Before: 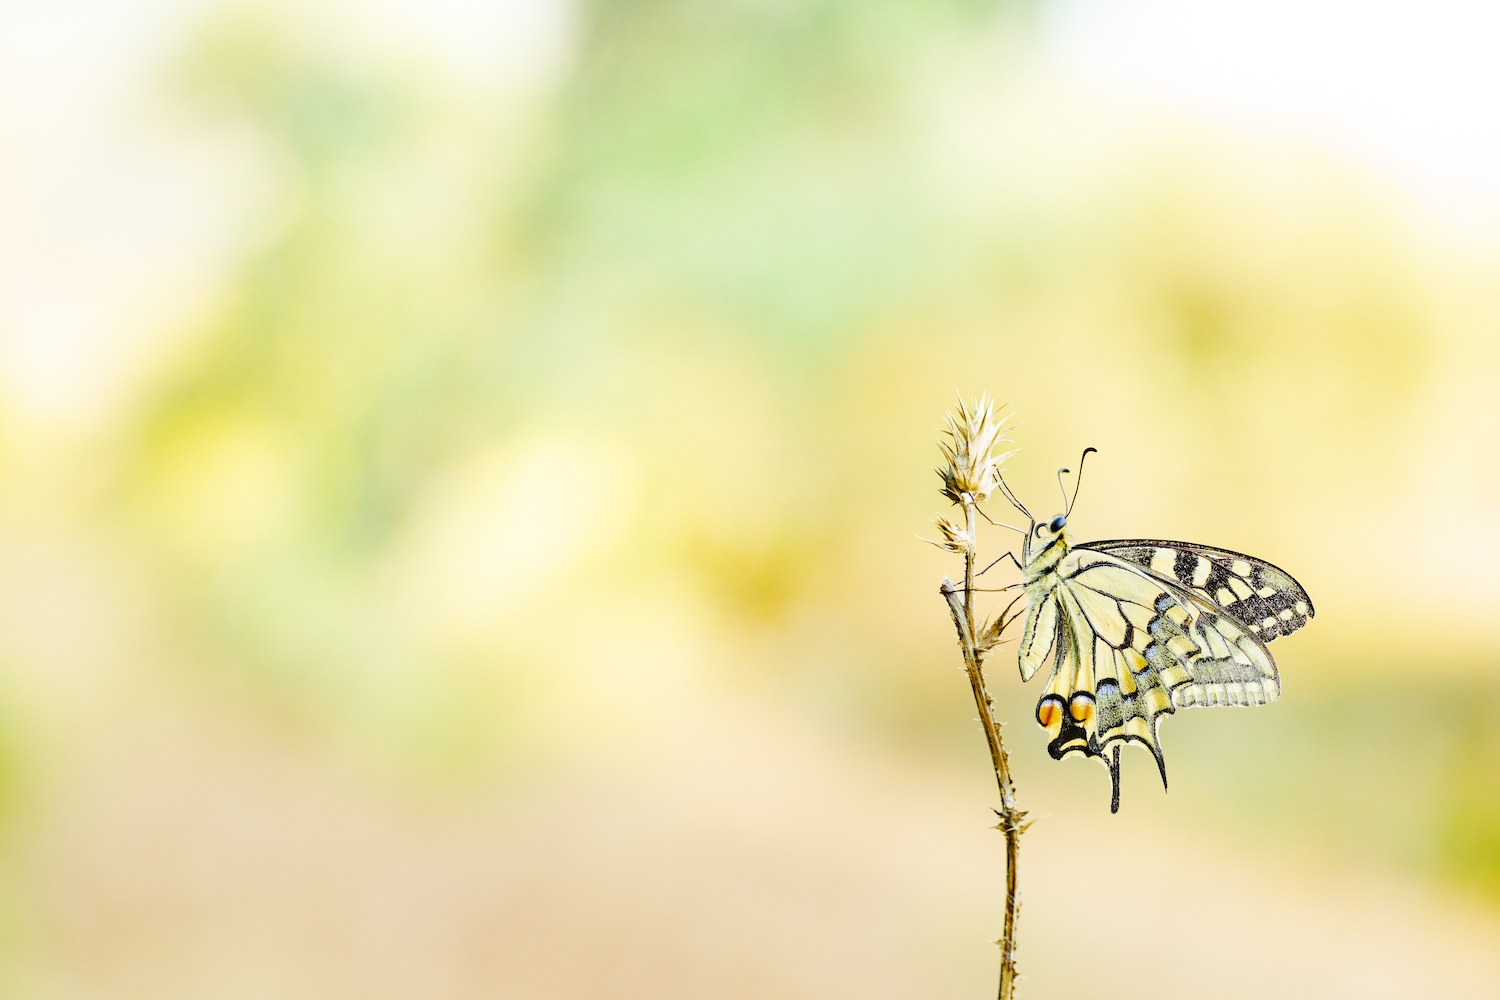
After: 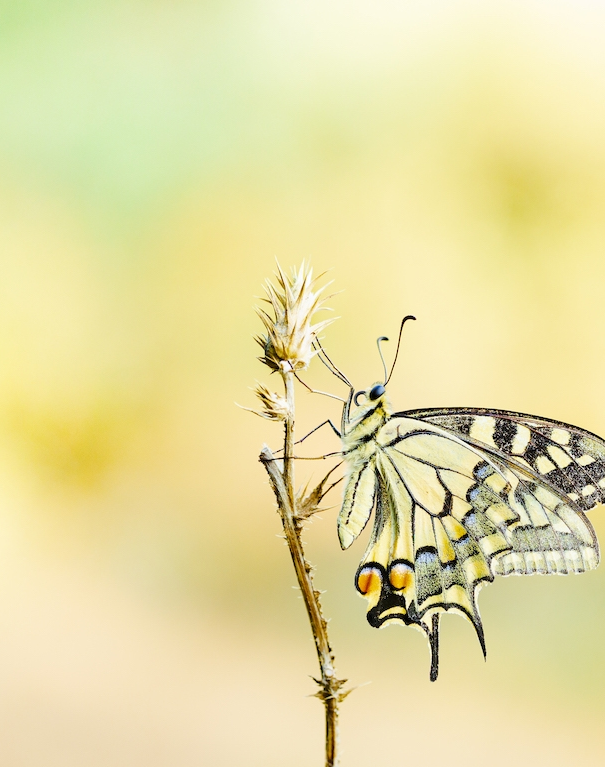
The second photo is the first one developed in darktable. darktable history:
crop: left 45.451%, top 13.286%, right 14.197%, bottom 9.965%
